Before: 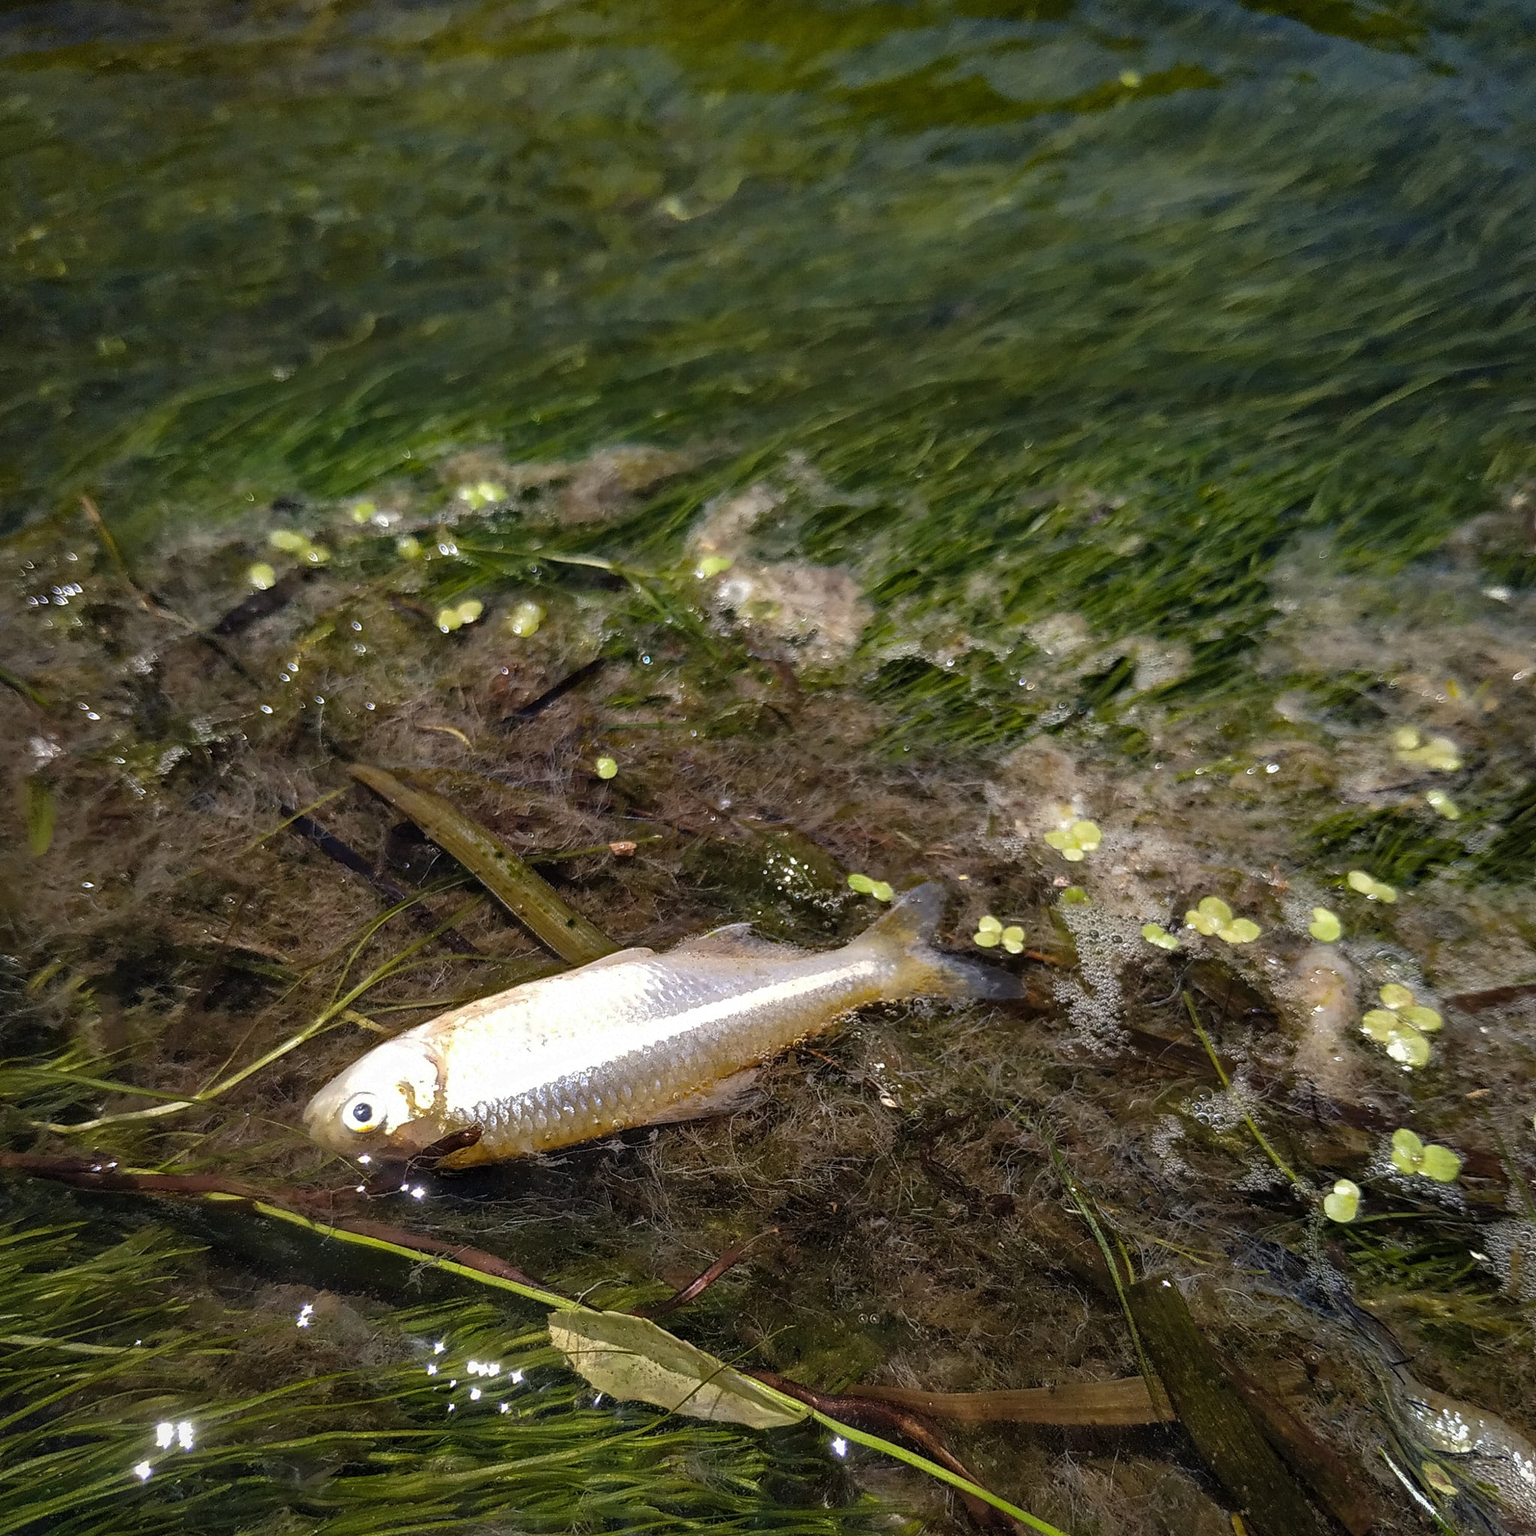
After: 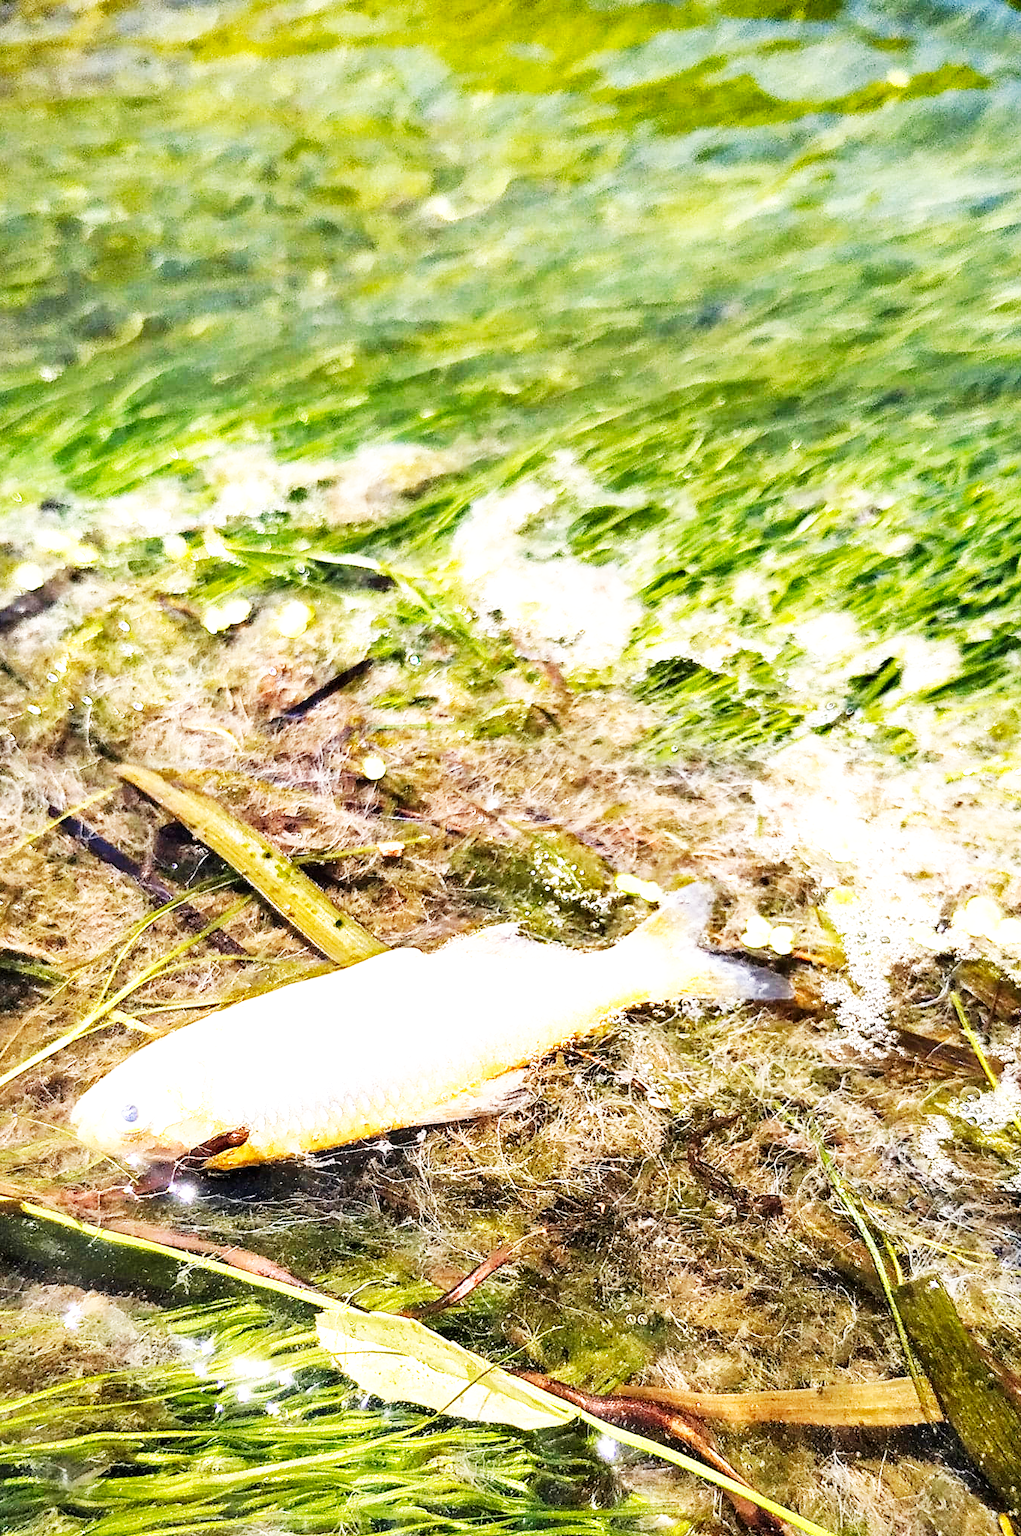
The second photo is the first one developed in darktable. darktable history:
crop and rotate: left 15.183%, right 18.359%
base curve: curves: ch0 [(0, 0) (0.007, 0.004) (0.027, 0.03) (0.046, 0.07) (0.207, 0.54) (0.442, 0.872) (0.673, 0.972) (1, 1)], preserve colors none
tone equalizer: -7 EV 0.123 EV
exposure: black level correction 0.001, exposure 1.844 EV, compensate highlight preservation false
